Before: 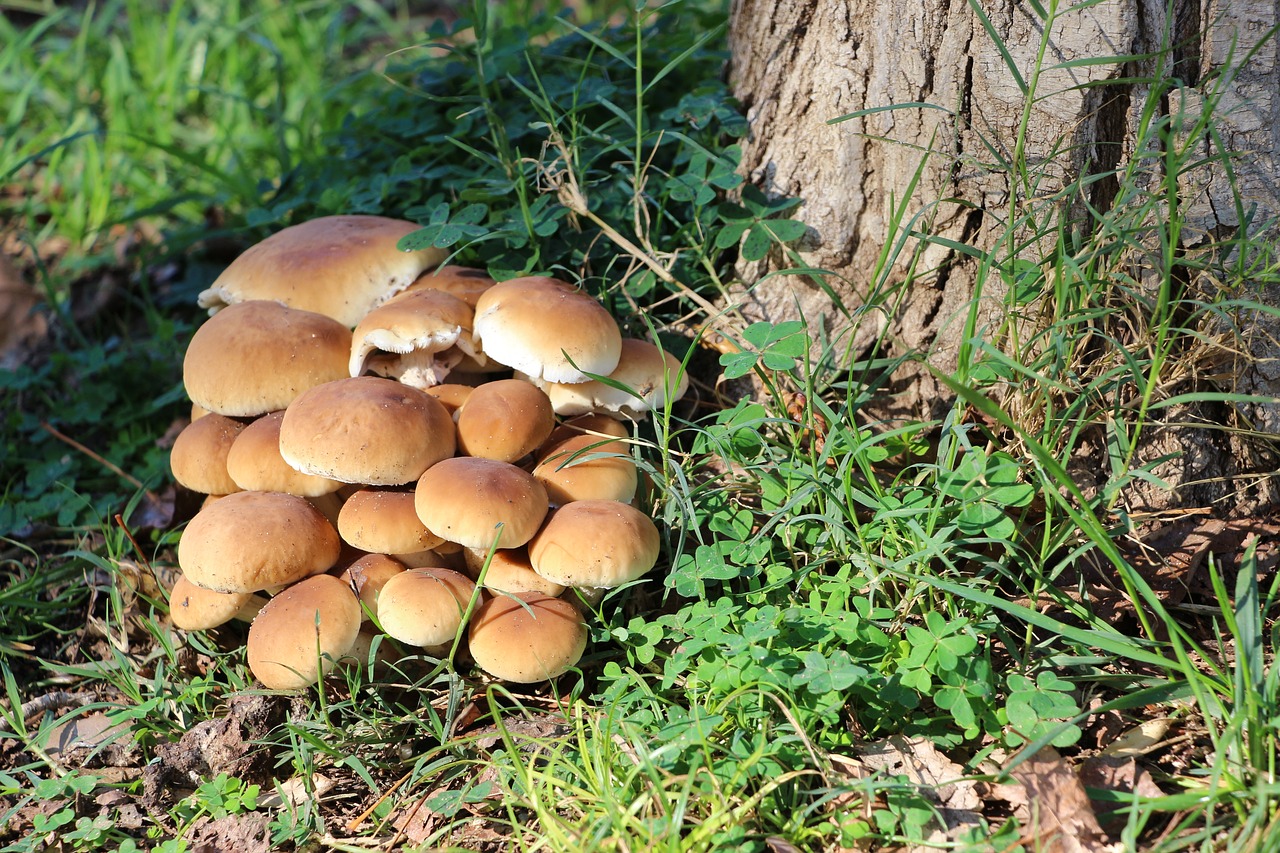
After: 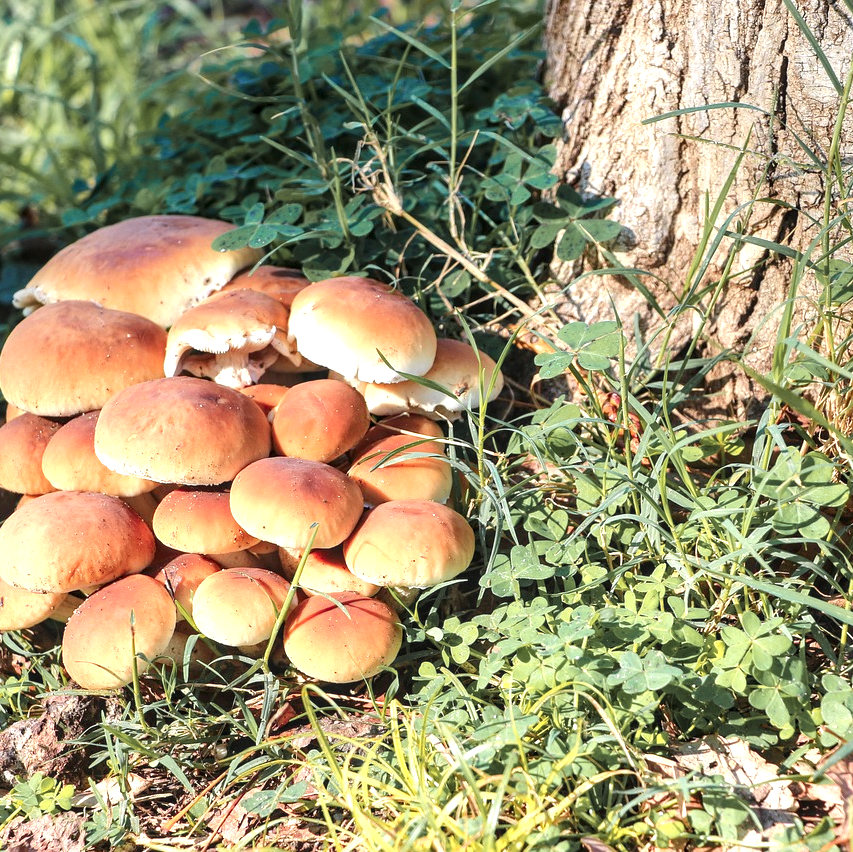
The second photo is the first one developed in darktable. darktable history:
color zones: curves: ch1 [(0.263, 0.53) (0.376, 0.287) (0.487, 0.512) (0.748, 0.547) (1, 0.513)]; ch2 [(0.262, 0.45) (0.751, 0.477)]
exposure: black level correction 0, exposure 0.698 EV, compensate highlight preservation false
local contrast: on, module defaults
crop and rotate: left 14.48%, right 18.832%
